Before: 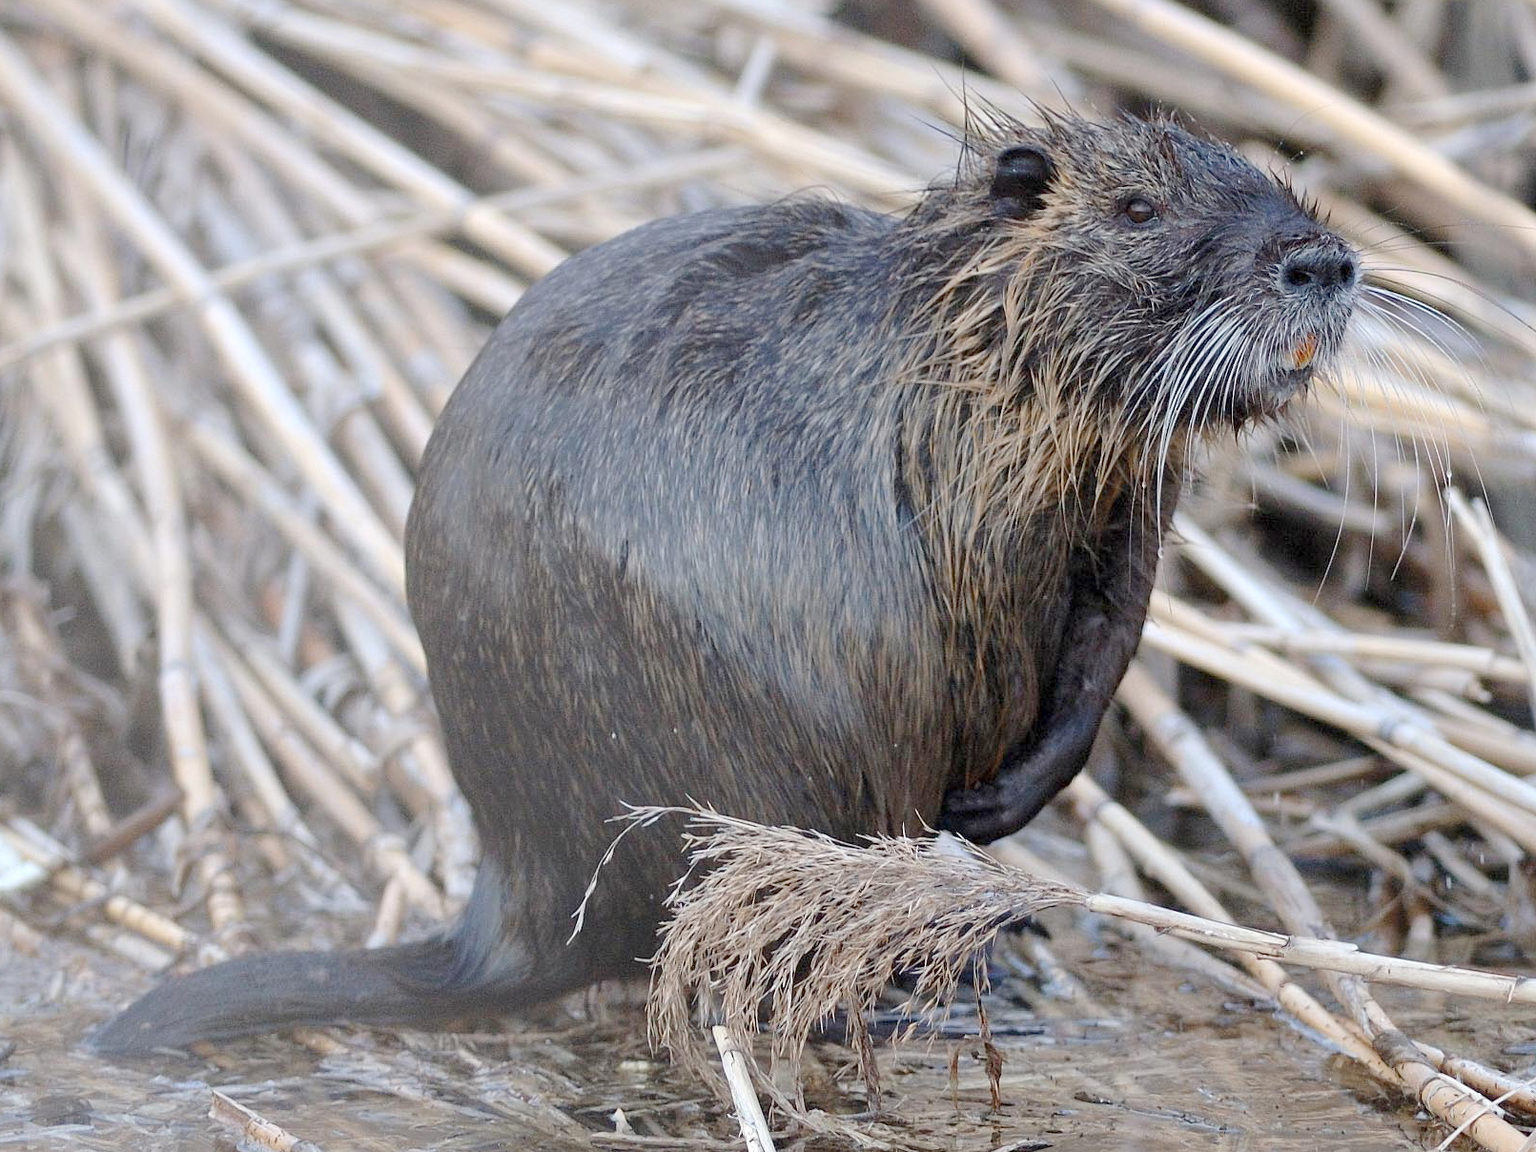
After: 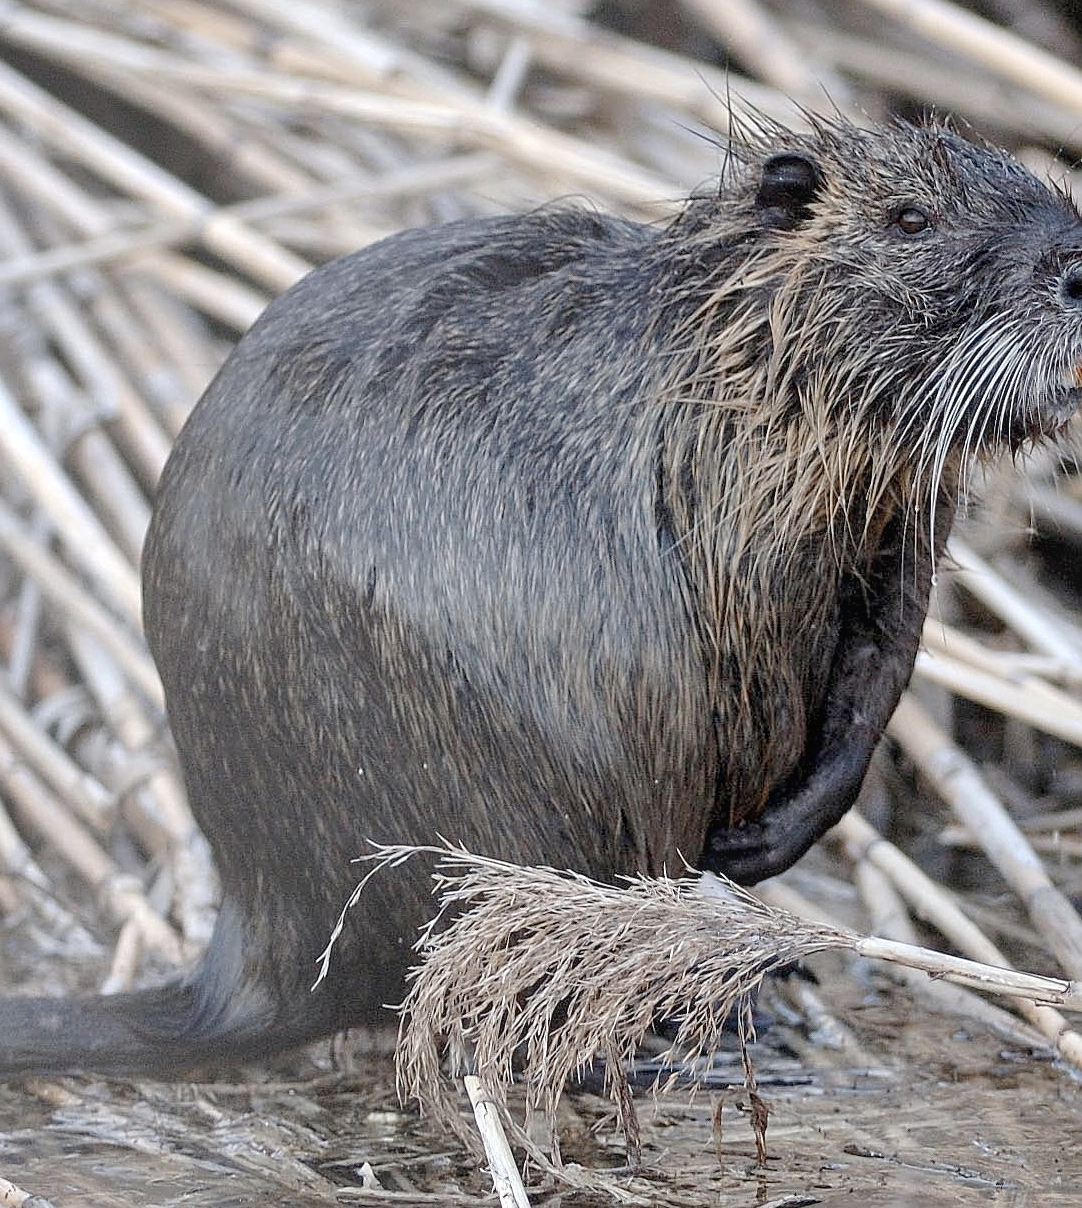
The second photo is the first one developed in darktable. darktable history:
color balance rgb: perceptual saturation grading › global saturation -31.753%, global vibrance 11.595%, contrast 4.842%
shadows and highlights: soften with gaussian
exposure: black level correction 0.005, exposure 0.004 EV, compensate exposure bias true, compensate highlight preservation false
crop and rotate: left 17.59%, right 15.197%
local contrast: detail 110%
sharpen: on, module defaults
